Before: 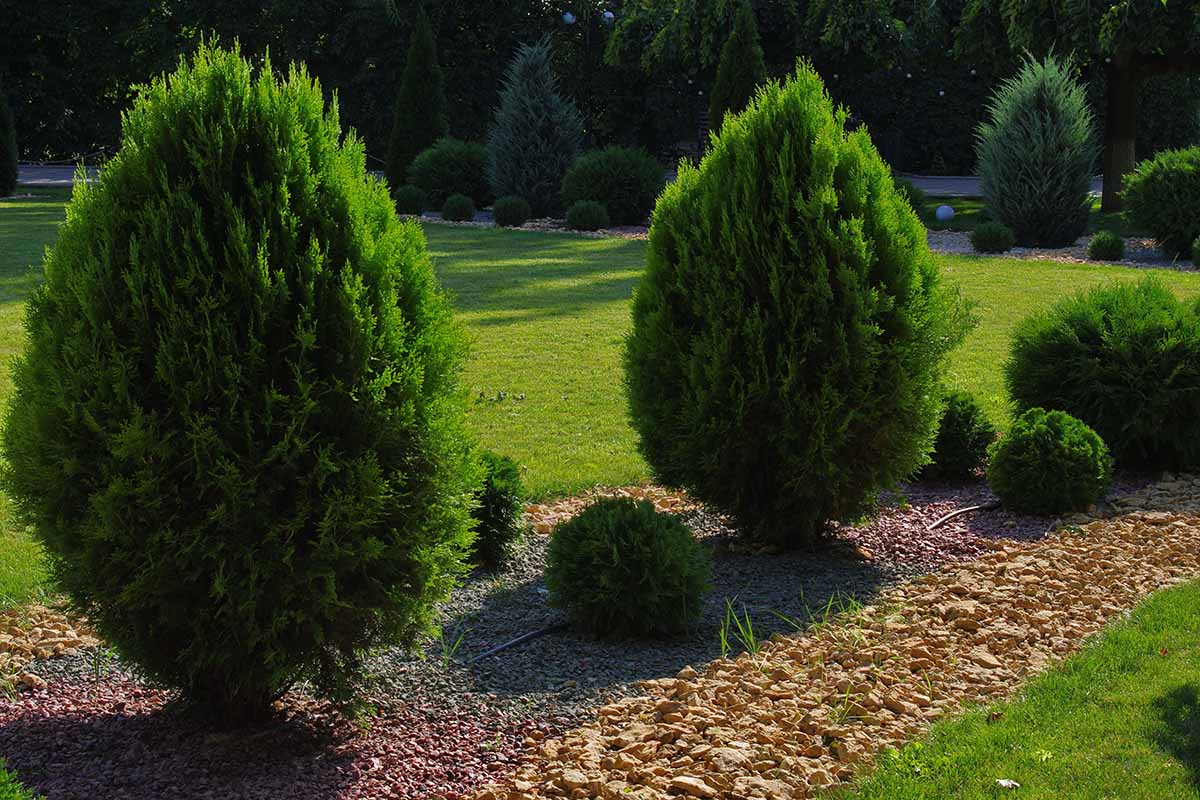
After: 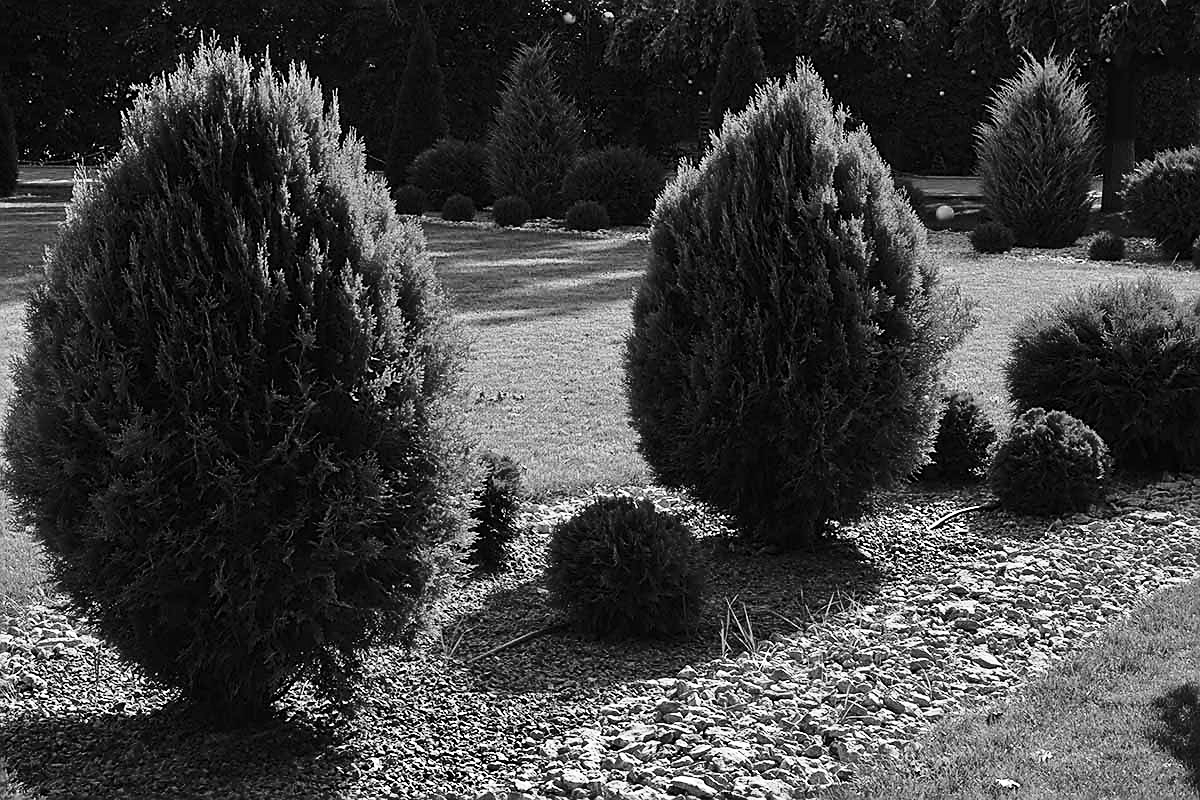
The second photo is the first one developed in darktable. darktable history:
sharpen: on, module defaults
base curve: curves: ch0 [(0, 0) (0.026, 0.03) (0.109, 0.232) (0.351, 0.748) (0.669, 0.968) (1, 1)], preserve colors none
color calibration: output gray [0.22, 0.42, 0.37, 0], gray › normalize channels true, illuminant same as pipeline (D50), adaptation XYZ, x 0.346, y 0.359, gamut compression 0
